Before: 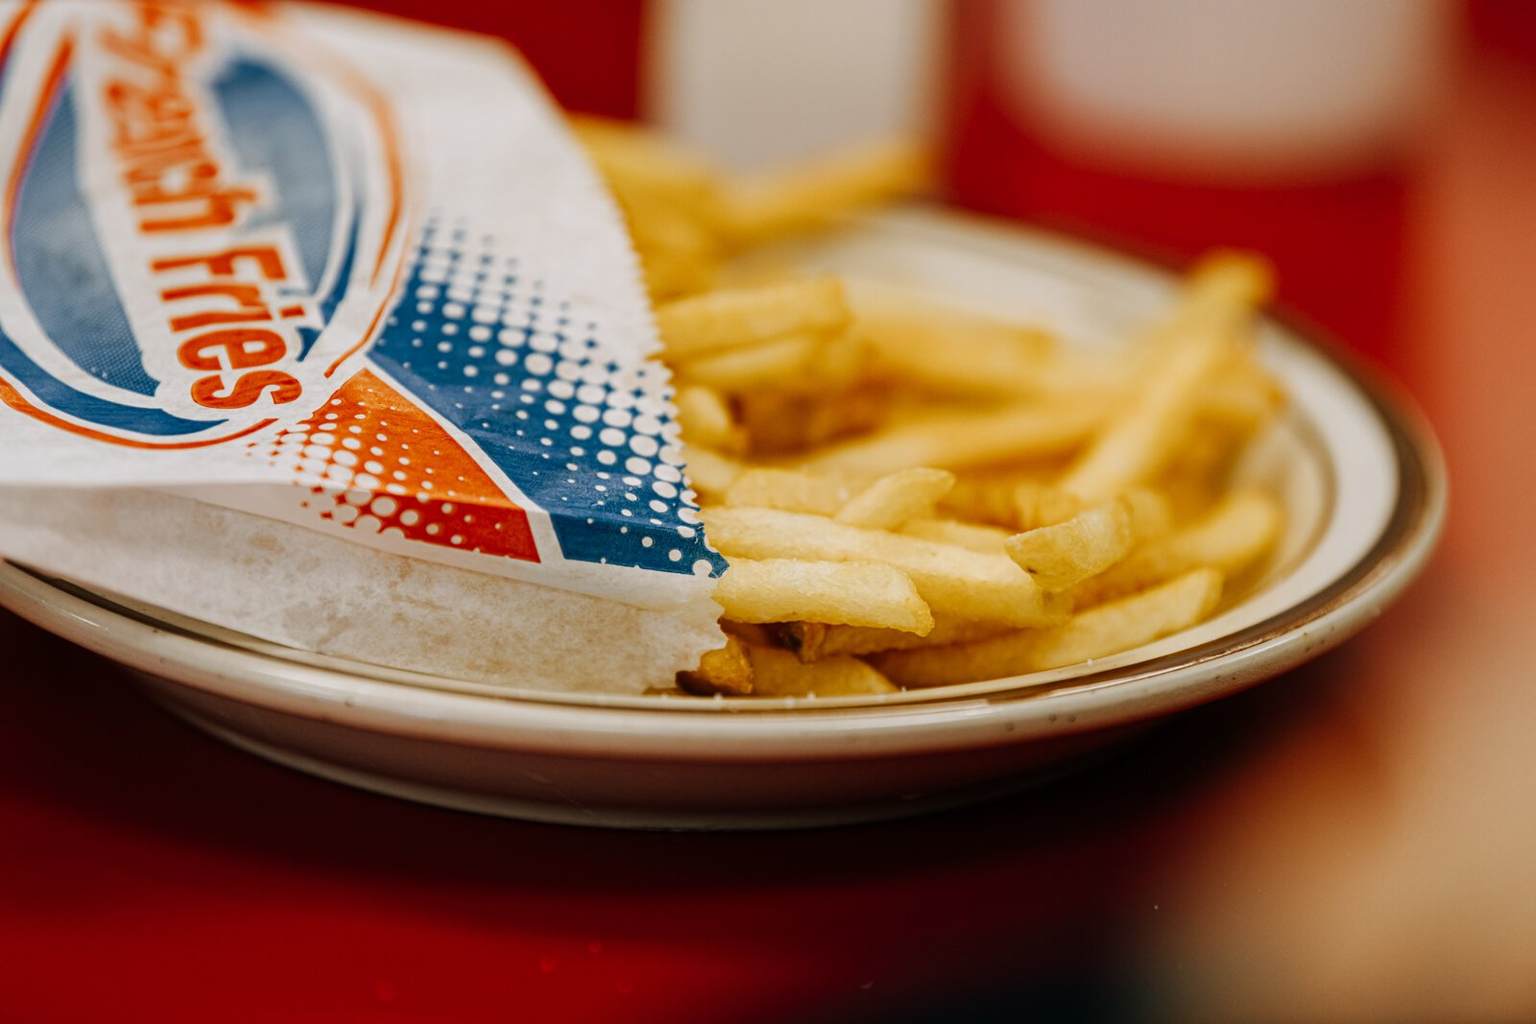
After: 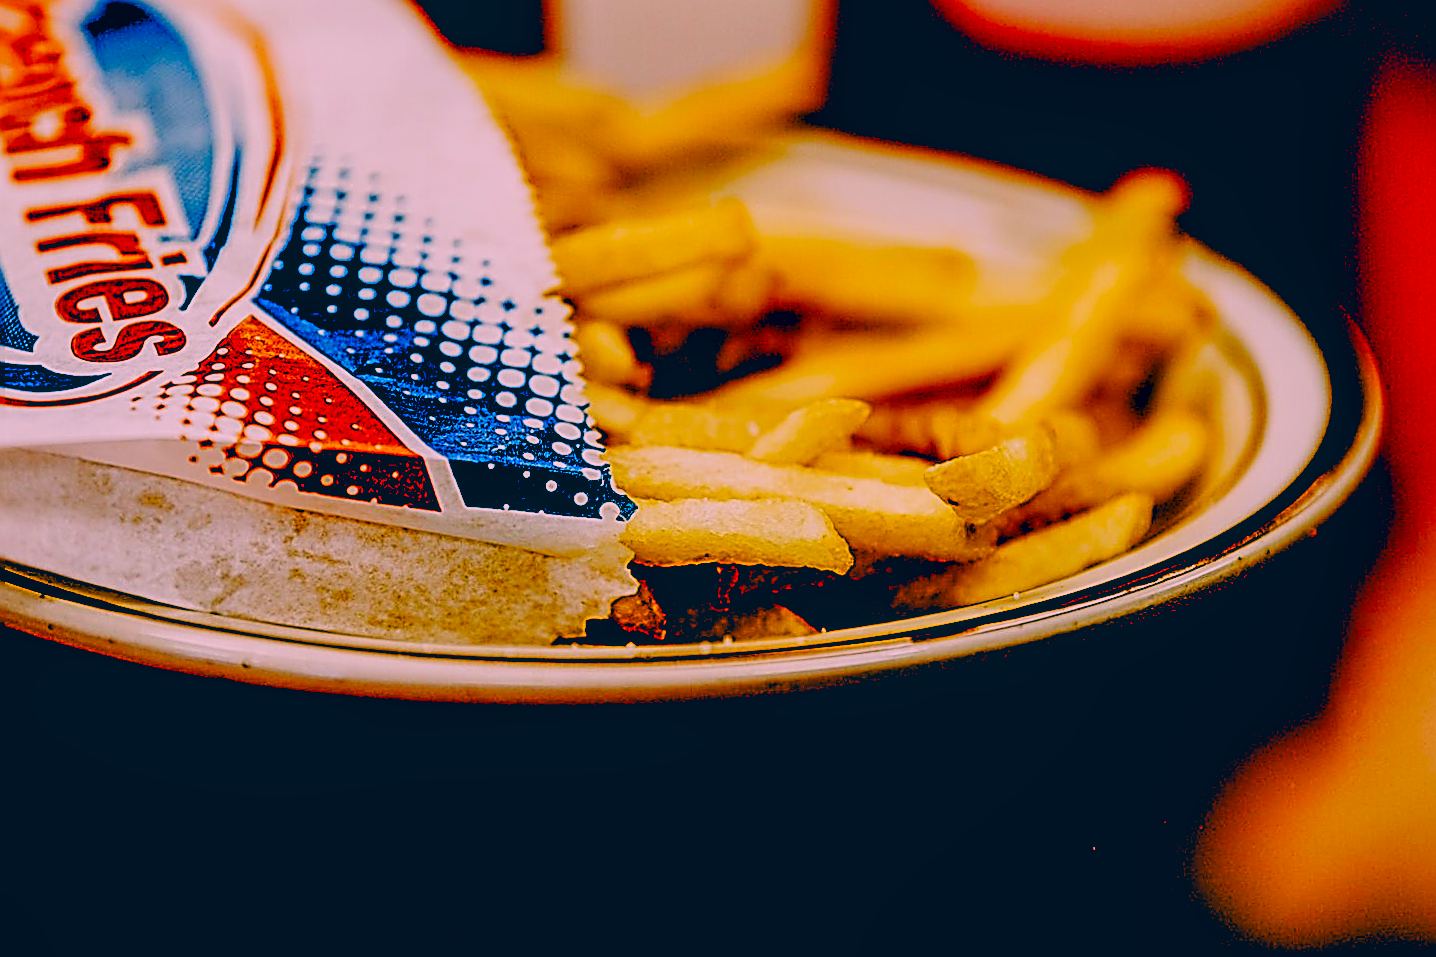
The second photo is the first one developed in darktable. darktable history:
sharpen: amount 1.861
local contrast: on, module defaults
crop and rotate: angle 1.96°, left 5.673%, top 5.673%
rgb levels: preserve colors sum RGB, levels [[0.038, 0.433, 0.934], [0, 0.5, 1], [0, 0.5, 1]]
white balance: emerald 1
color correction: highlights a* 17.03, highlights b* 0.205, shadows a* -15.38, shadows b* -14.56, saturation 1.5
exposure: black level correction 0.1, exposure -0.092 EV, compensate highlight preservation false
sigmoid: contrast 1.8, skew -0.2, preserve hue 0%, red attenuation 0.1, red rotation 0.035, green attenuation 0.1, green rotation -0.017, blue attenuation 0.15, blue rotation -0.052, base primaries Rec2020
